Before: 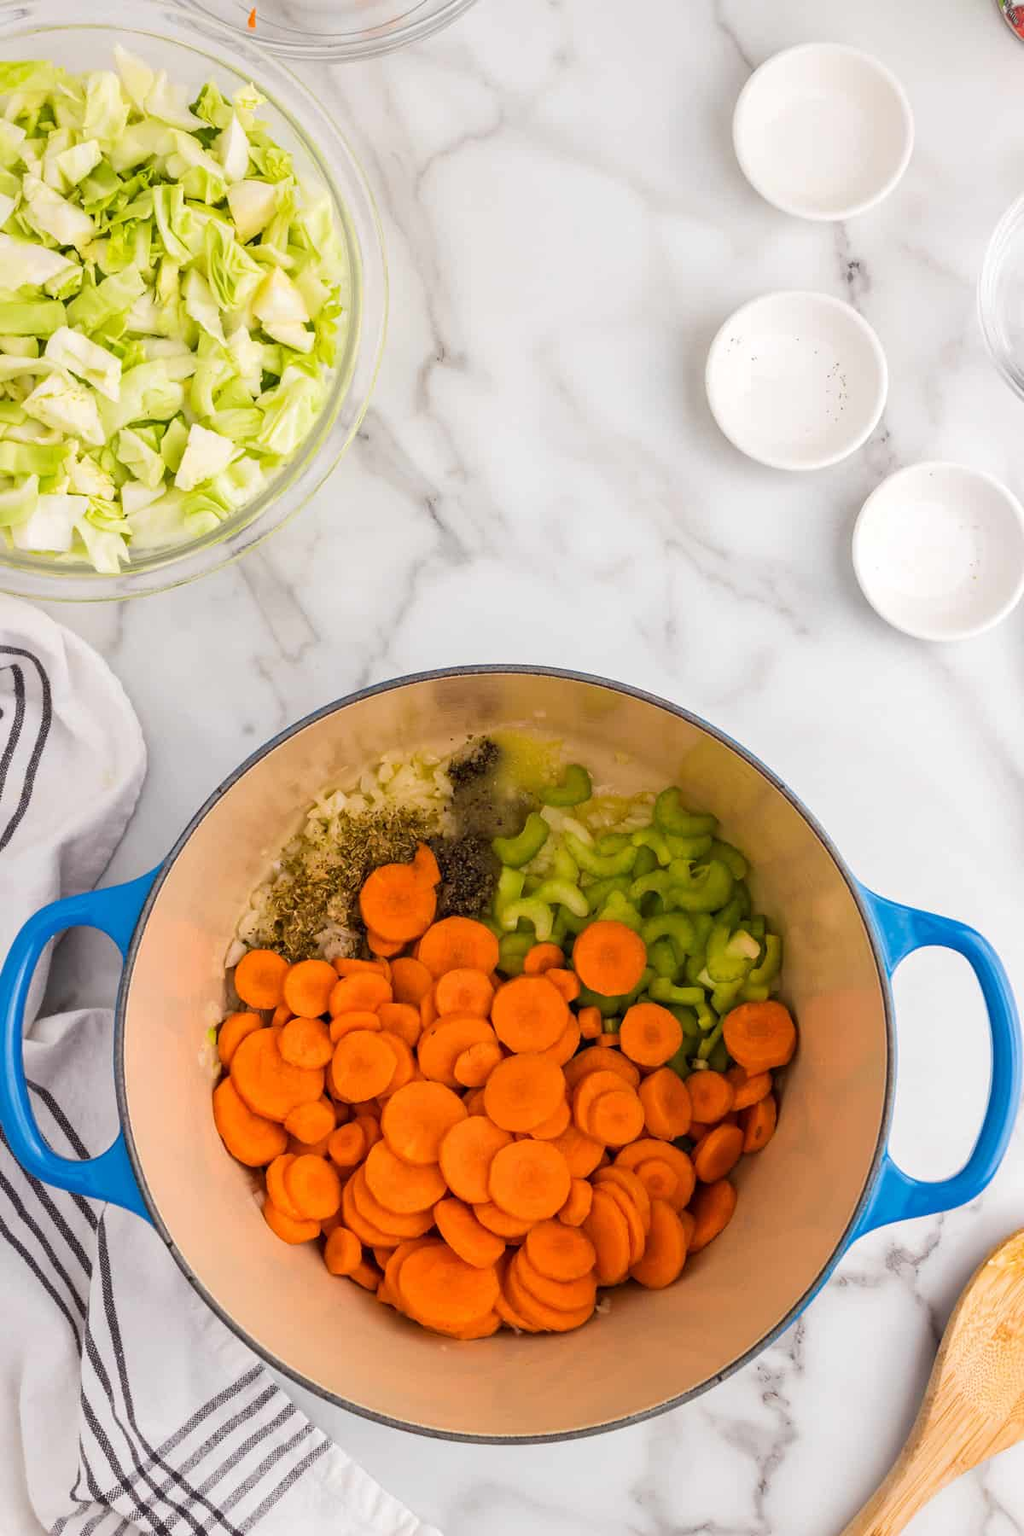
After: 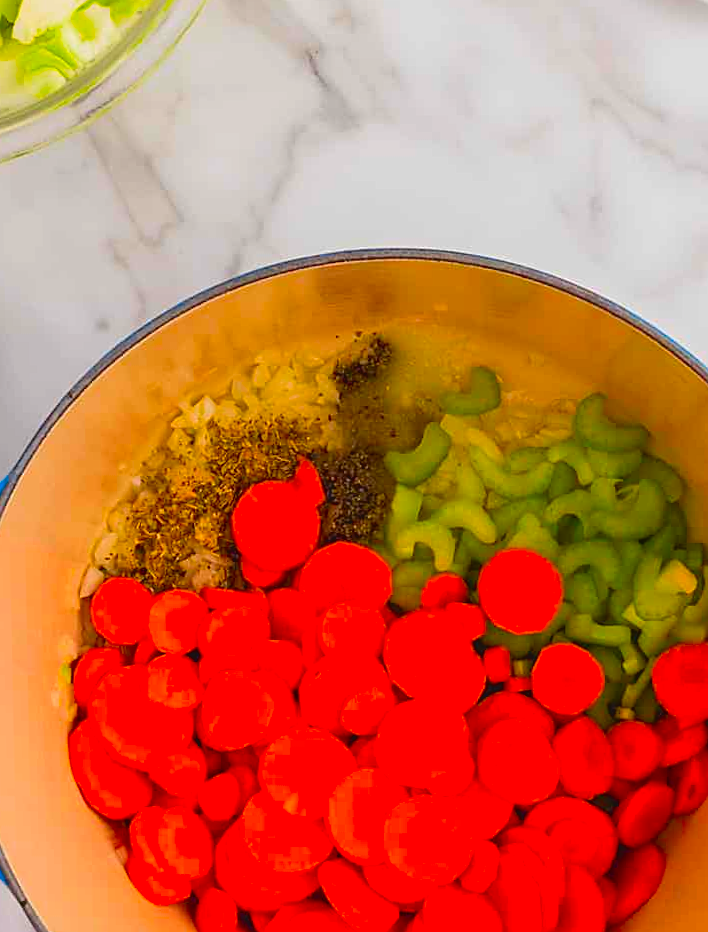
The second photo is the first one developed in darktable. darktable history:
contrast brightness saturation: contrast -0.11
sharpen: on, module defaults
color correction: saturation 1.8
rotate and perspective: rotation 0.074°, lens shift (vertical) 0.096, lens shift (horizontal) -0.041, crop left 0.043, crop right 0.952, crop top 0.024, crop bottom 0.979
crop: left 13.312%, top 31.28%, right 24.627%, bottom 15.582%
